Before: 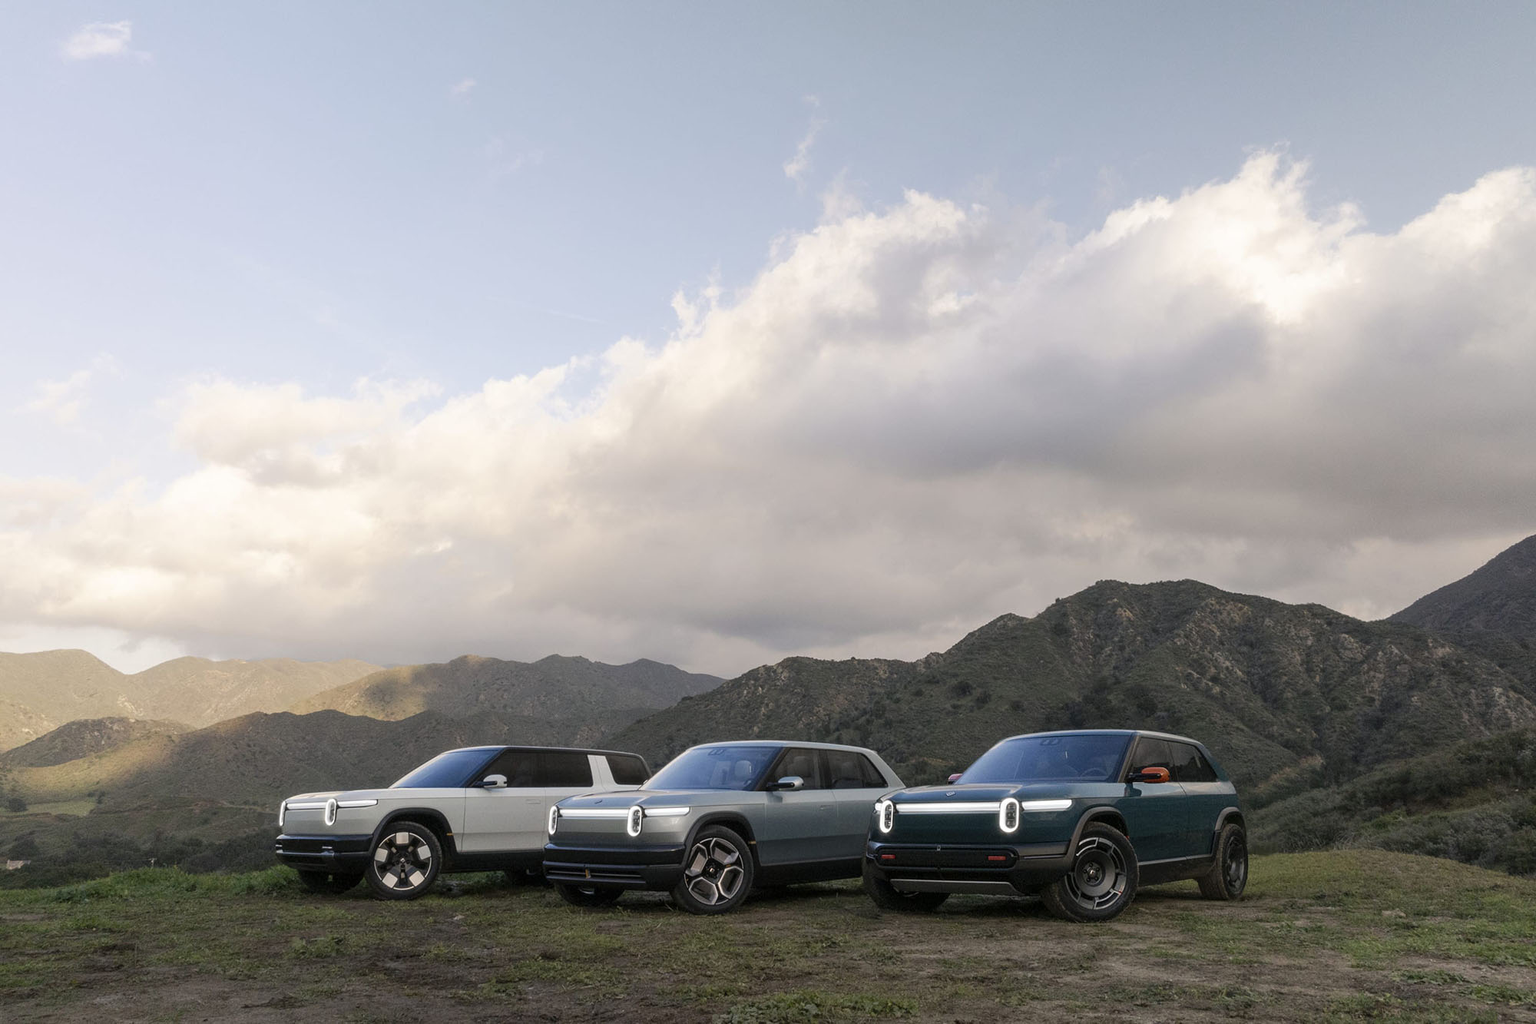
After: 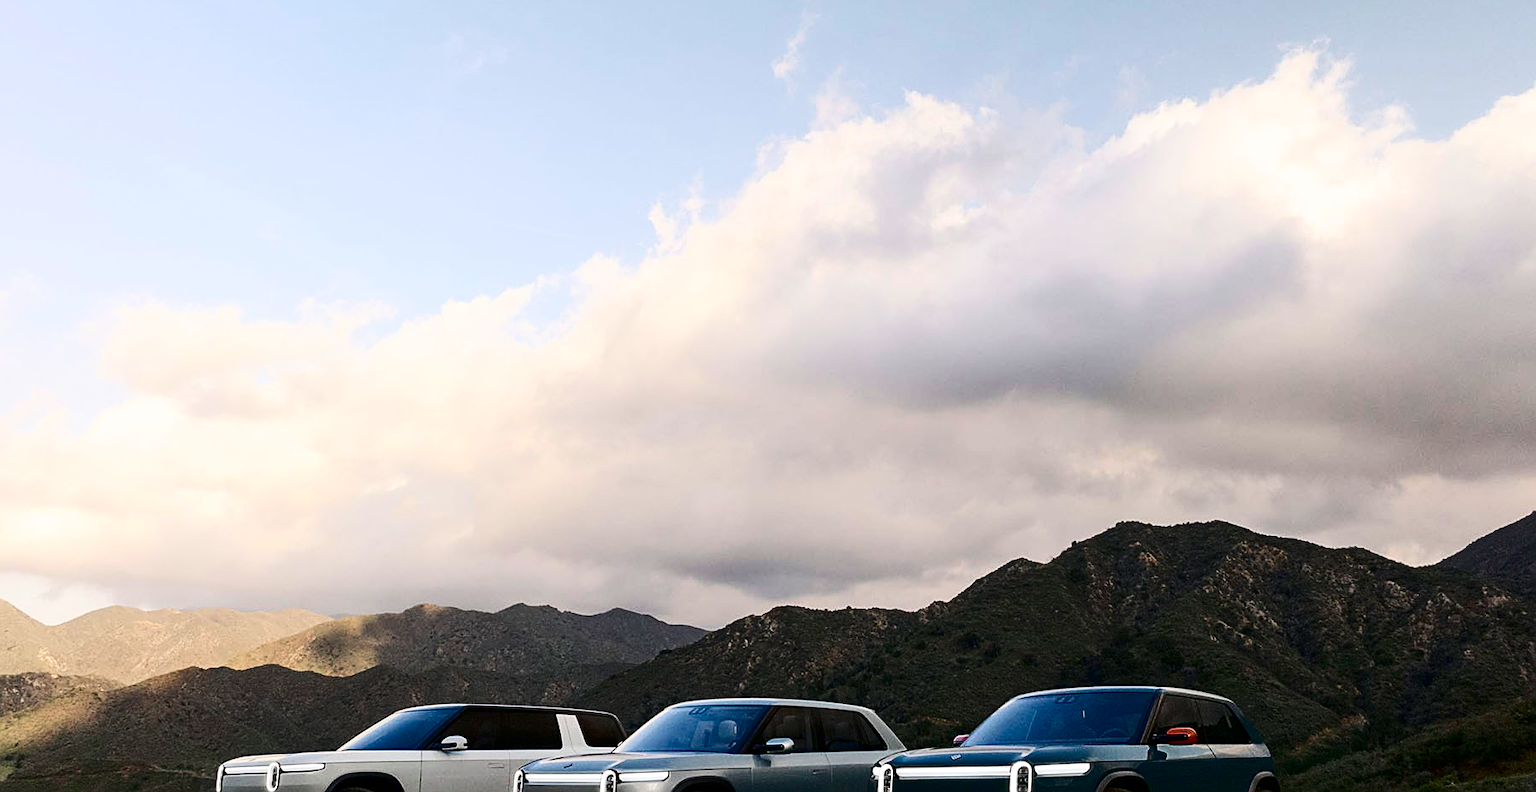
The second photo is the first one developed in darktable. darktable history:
sharpen: on, module defaults
contrast brightness saturation: contrast 0.334, brightness -0.075, saturation 0.172
crop: left 5.412%, top 10.443%, right 3.799%, bottom 19.191%
haze removal: adaptive false
